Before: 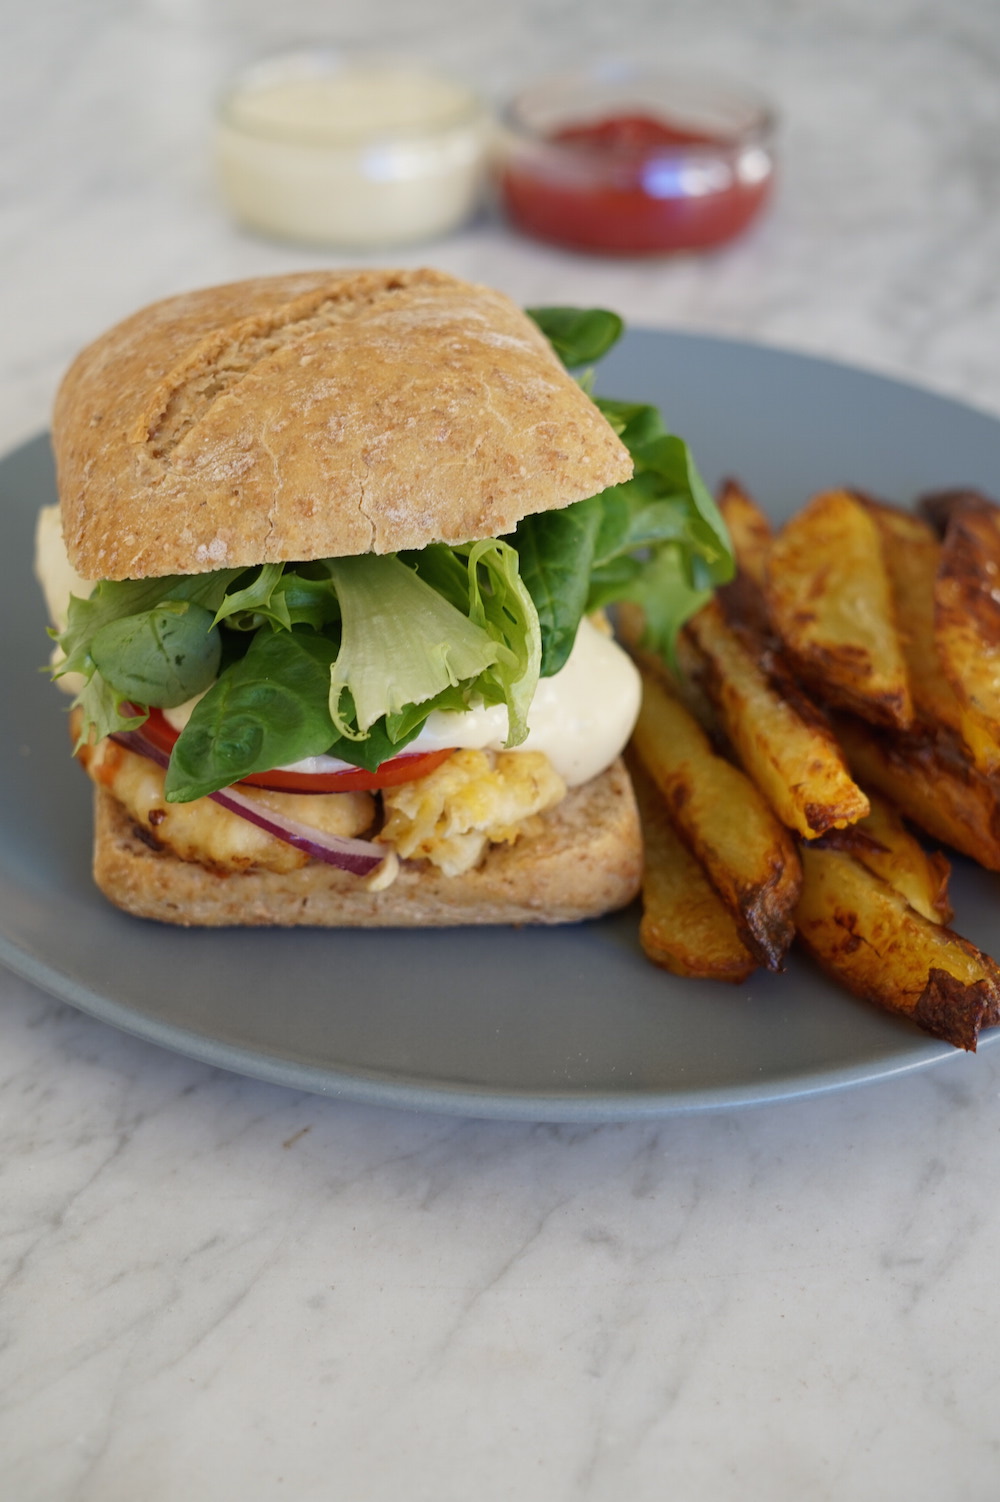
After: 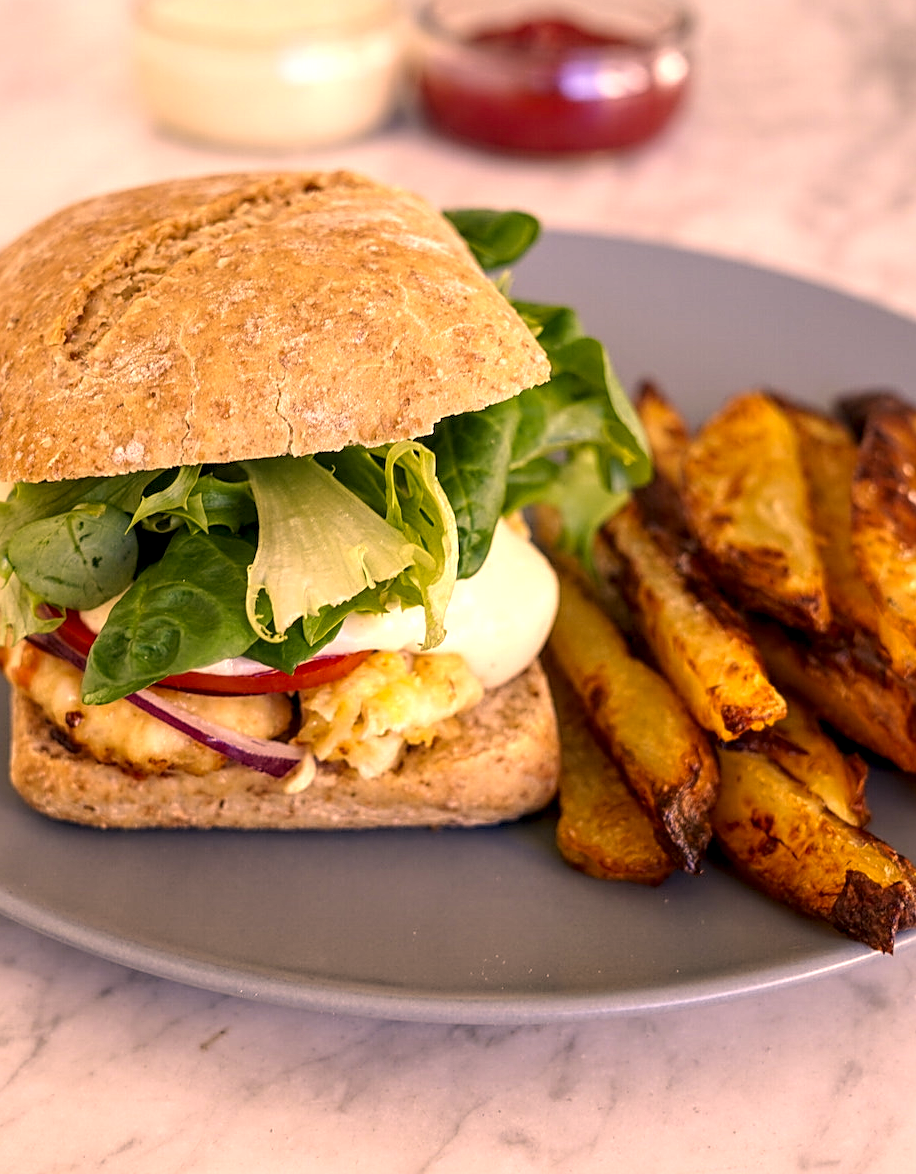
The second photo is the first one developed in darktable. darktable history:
local contrast: highlights 59%, detail 147%
sharpen: on, module defaults
exposure: black level correction 0.001, exposure 0.498 EV, compensate highlight preservation false
crop: left 8.316%, top 6.557%, bottom 15.255%
color correction: highlights a* 21.41, highlights b* 19.75
